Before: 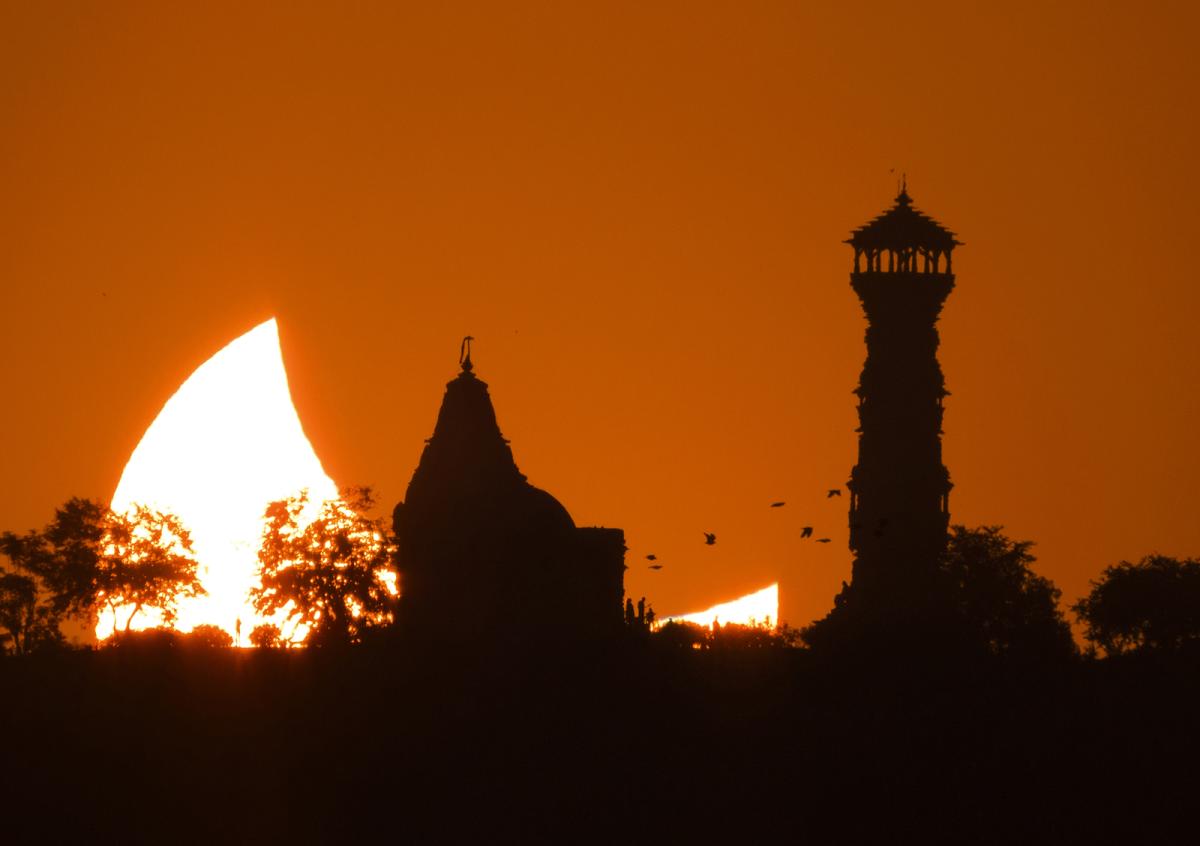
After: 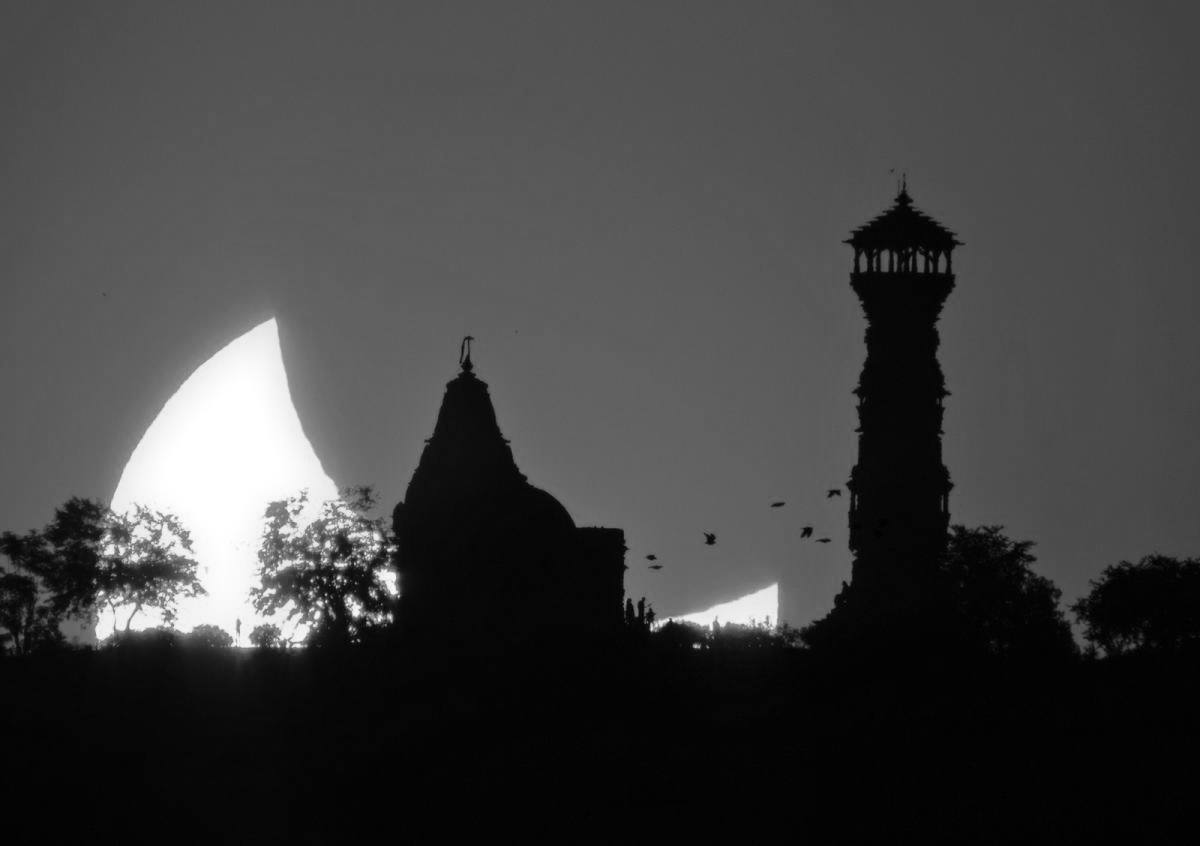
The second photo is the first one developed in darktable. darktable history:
base curve: curves: ch0 [(0, 0) (0.073, 0.04) (0.157, 0.139) (0.492, 0.492) (0.758, 0.758) (1, 1)], preserve colors none
monochrome: size 1
local contrast: highlights 100%, shadows 100%, detail 120%, midtone range 0.2
